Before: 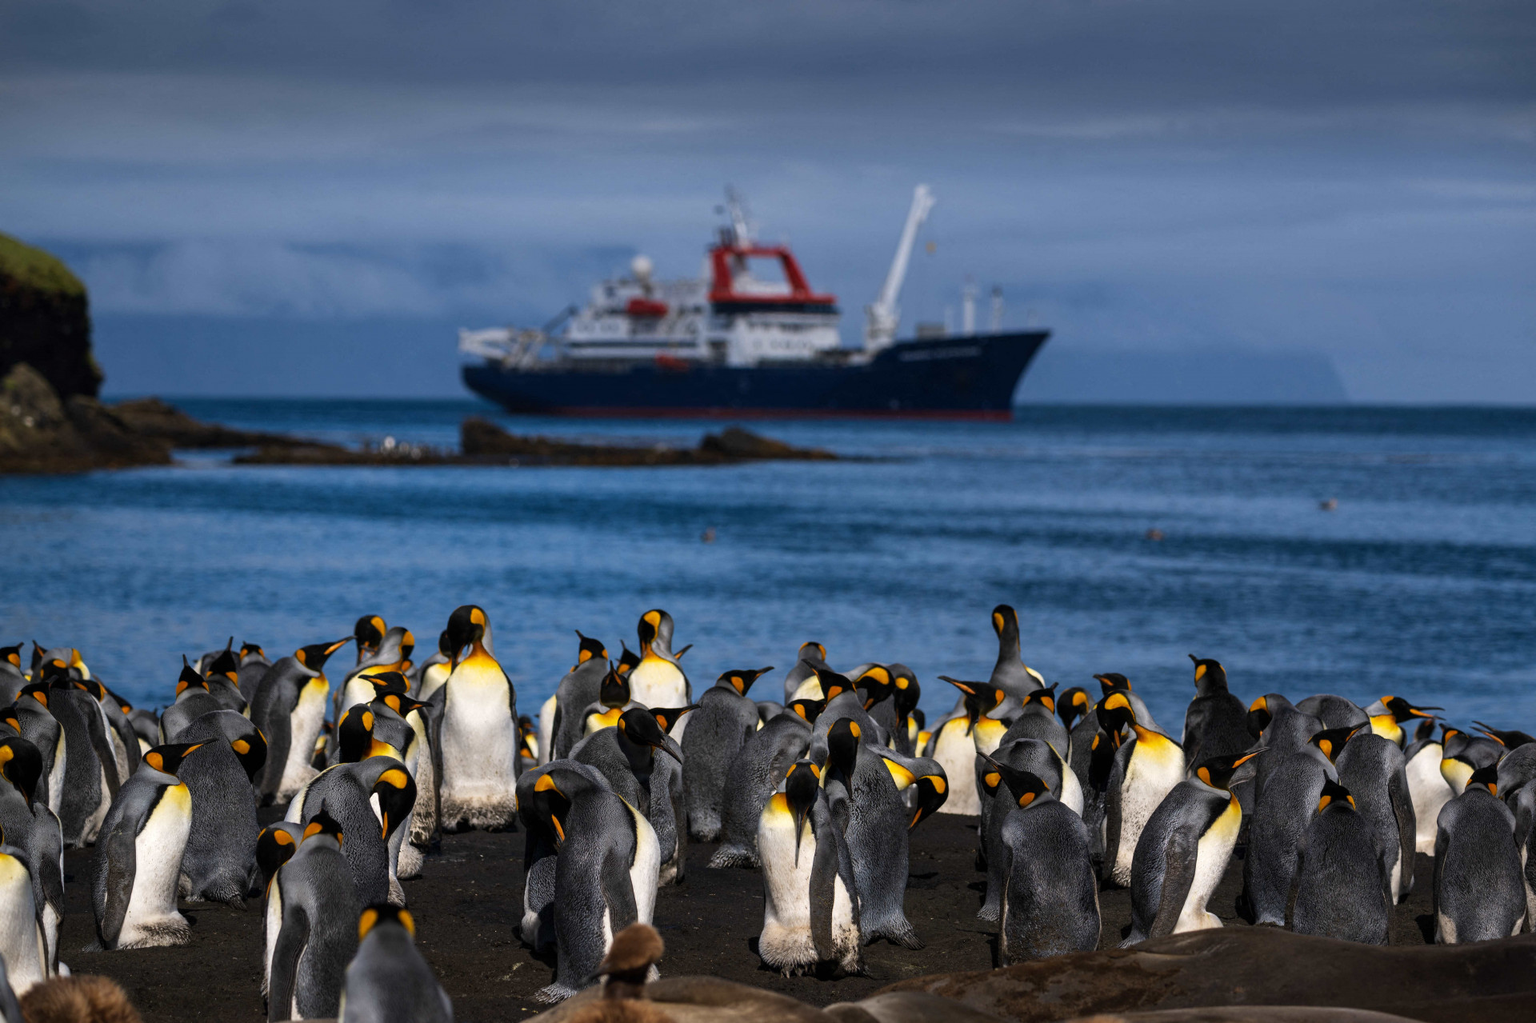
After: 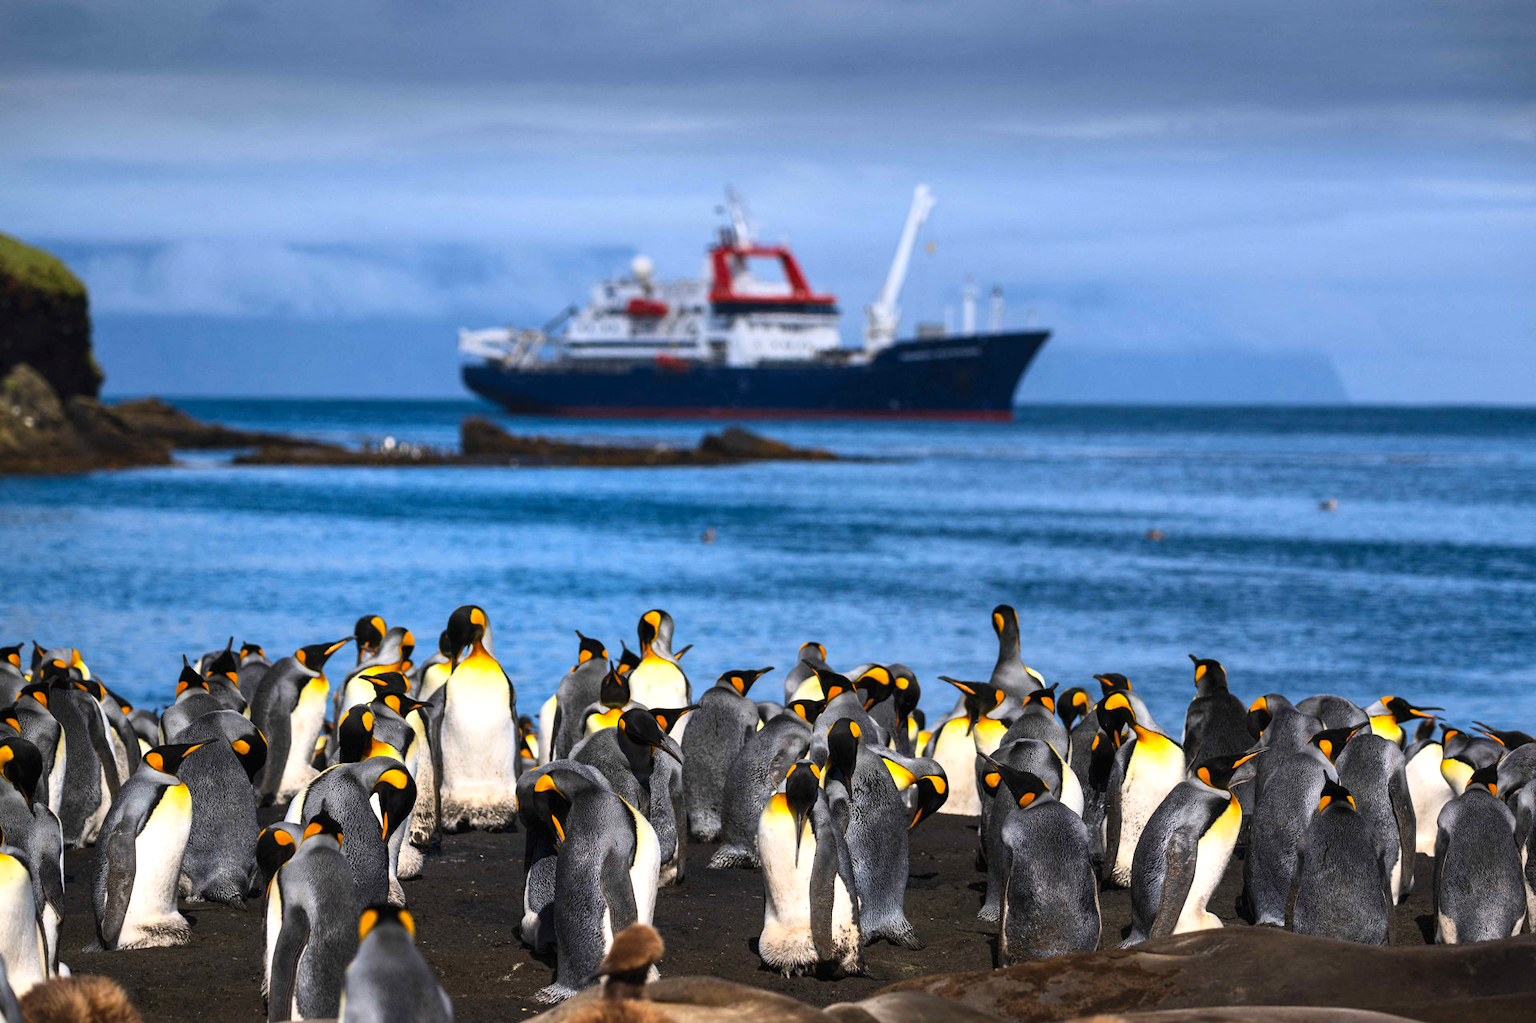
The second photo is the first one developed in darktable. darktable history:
contrast brightness saturation: contrast 0.2, brightness 0.16, saturation 0.22
exposure: black level correction 0, exposure 0.5 EV, compensate highlight preservation false
